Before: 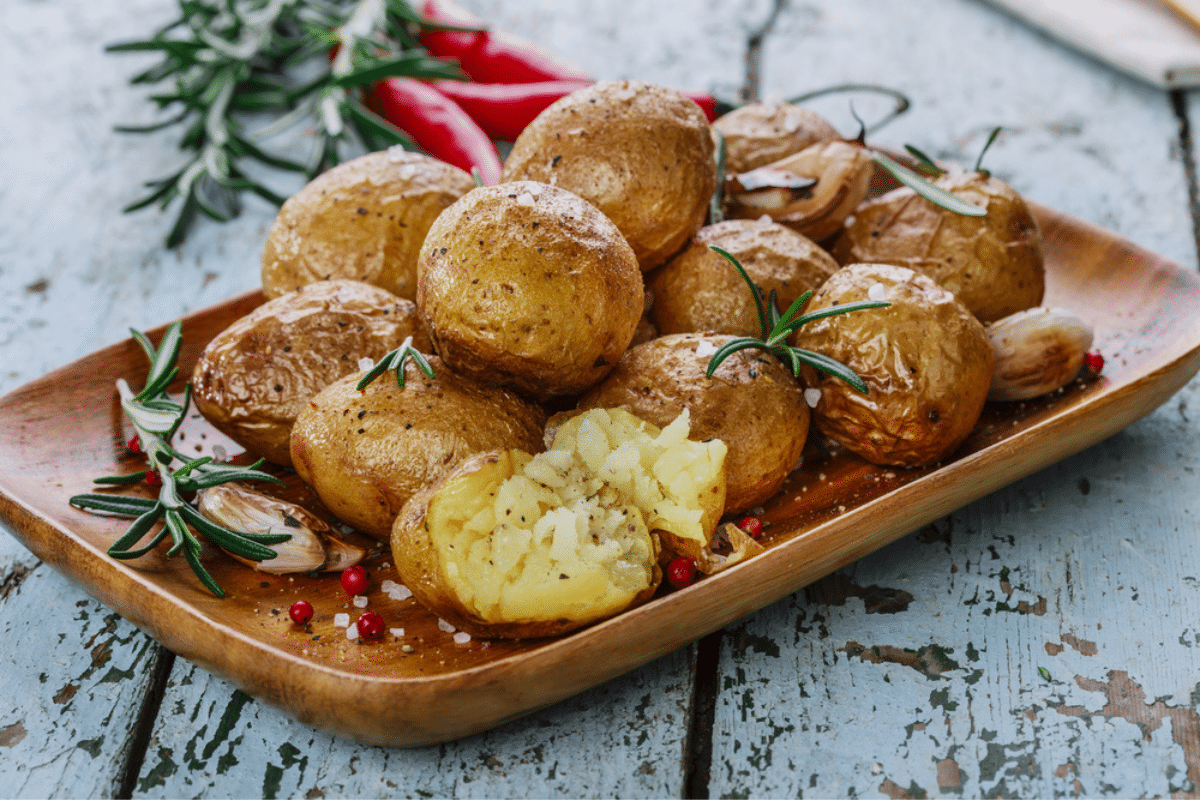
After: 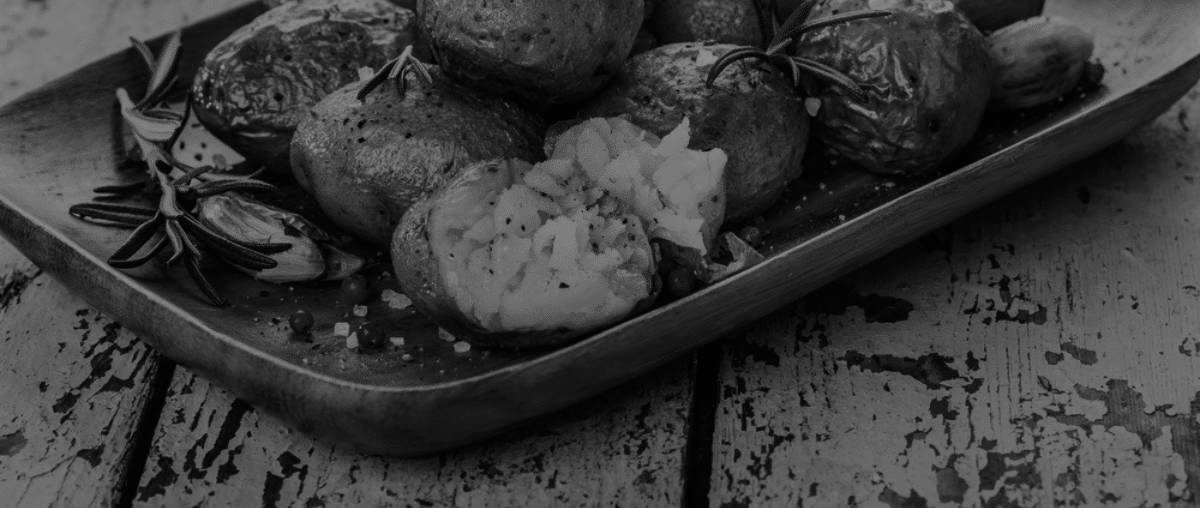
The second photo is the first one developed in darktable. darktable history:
exposure: black level correction -0.015, compensate highlight preservation false
crop and rotate: top 36.435%
contrast brightness saturation: contrast -0.03, brightness -0.59, saturation -1
filmic rgb: black relative exposure -7.65 EV, white relative exposure 4.56 EV, hardness 3.61
